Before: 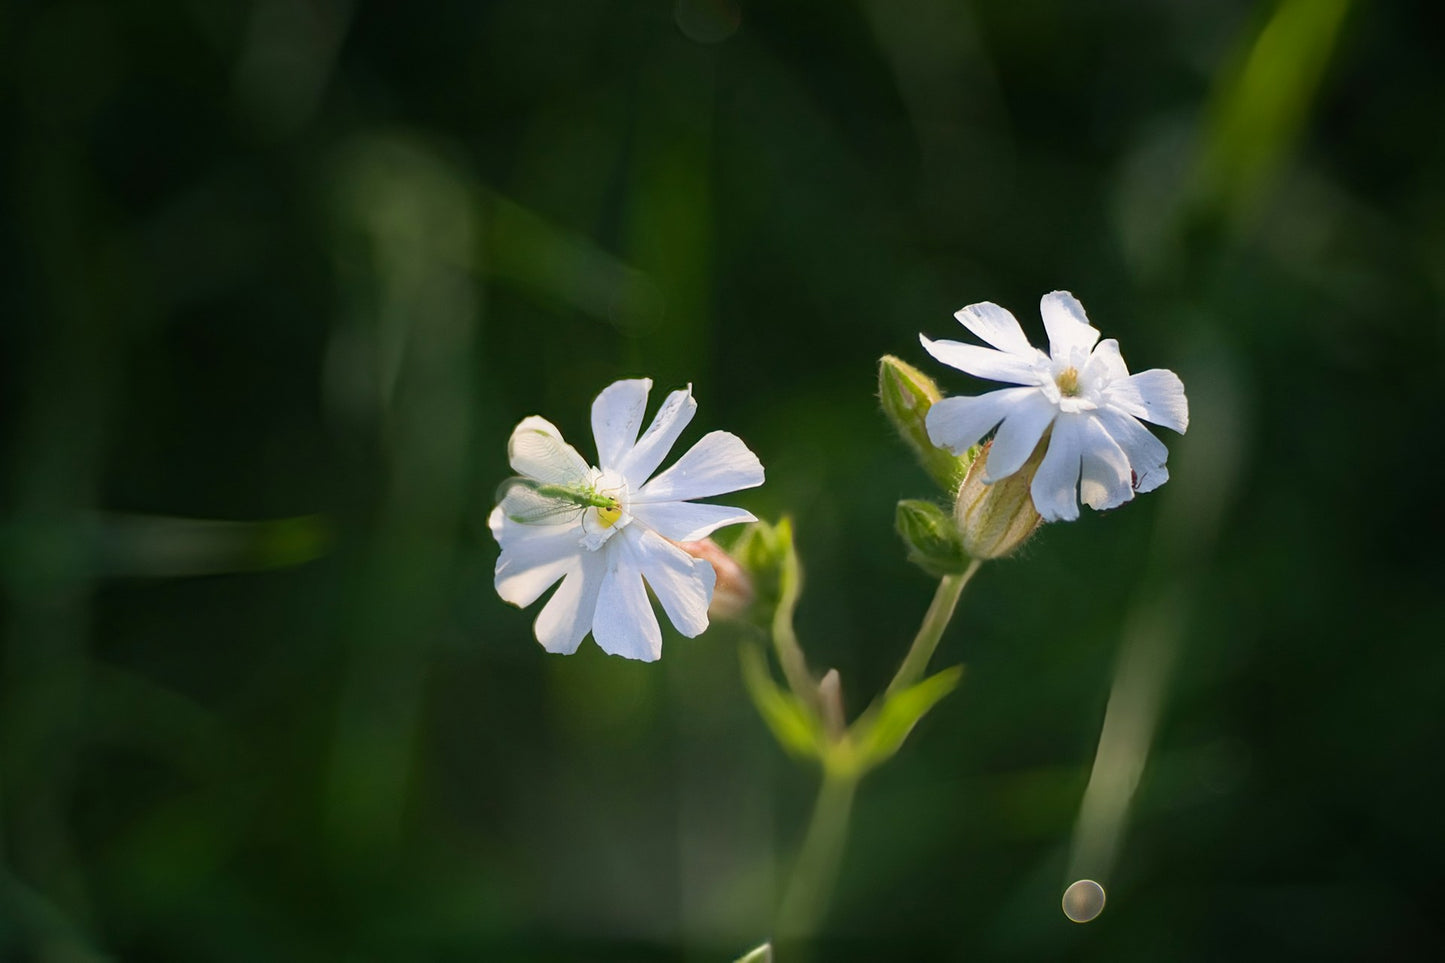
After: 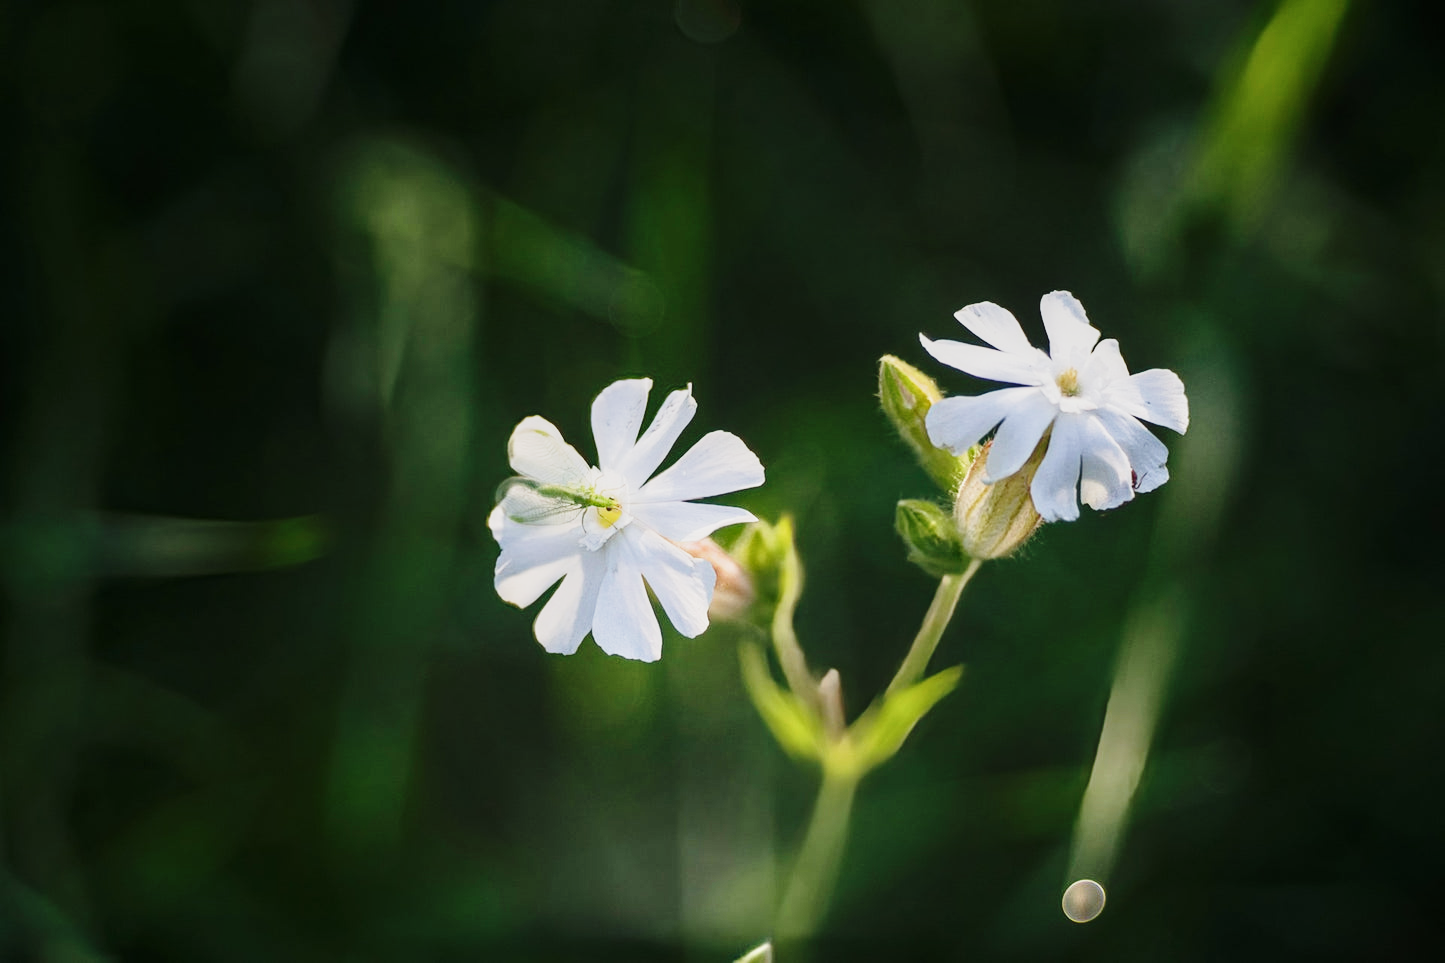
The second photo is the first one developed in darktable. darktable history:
local contrast: detail 110%
base curve: curves: ch0 [(0, 0) (0.028, 0.03) (0.121, 0.232) (0.46, 0.748) (0.859, 0.968) (1, 1)], preserve colors none
contrast brightness saturation: contrast 0.11, saturation -0.17
